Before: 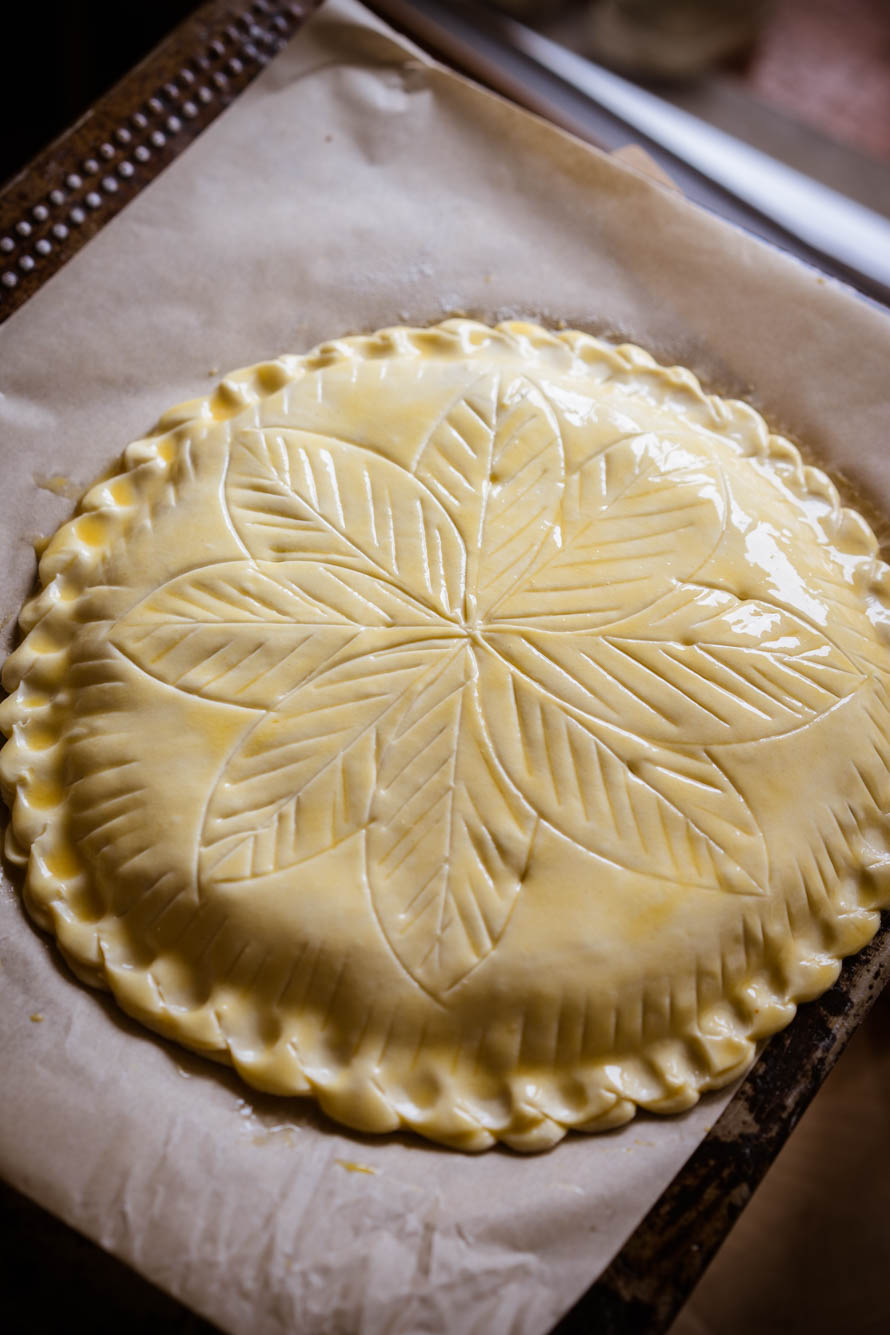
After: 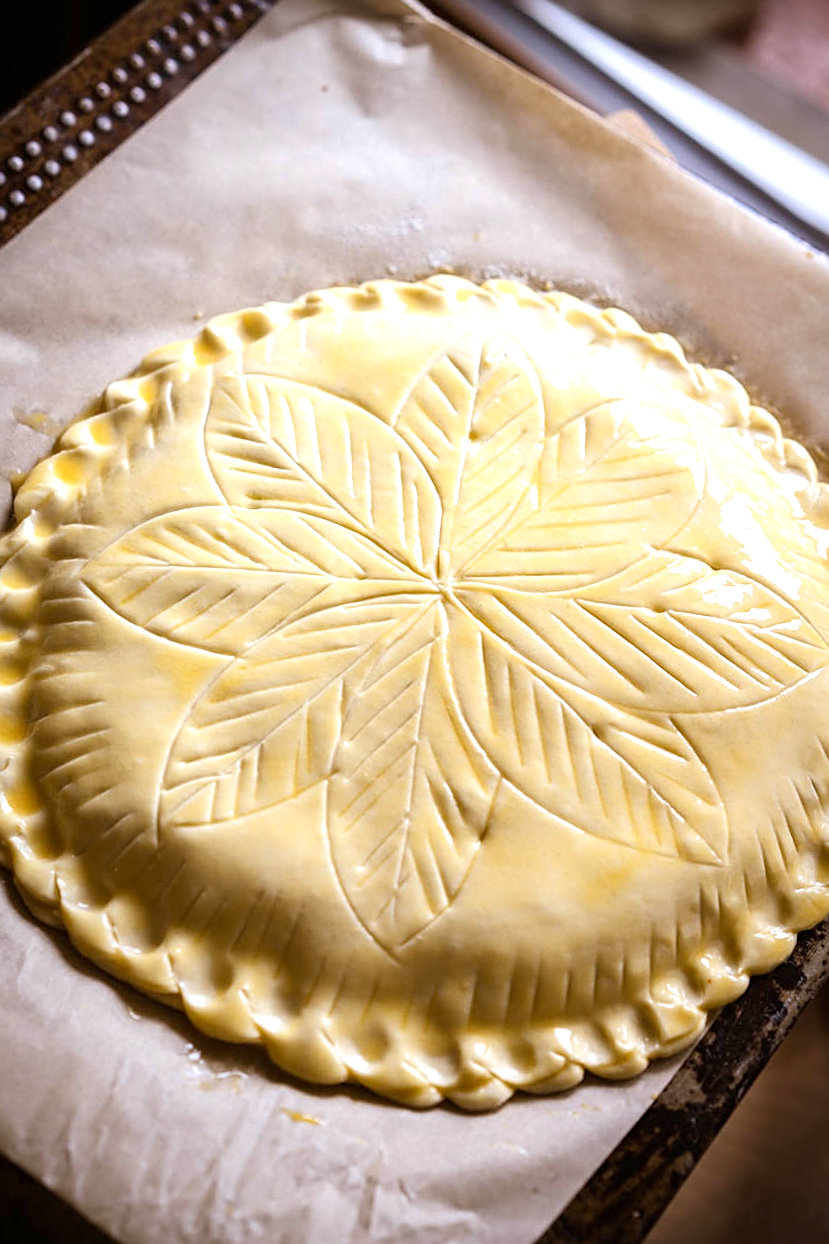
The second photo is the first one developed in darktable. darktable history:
sharpen: on, module defaults
crop and rotate: angle -2.82°
exposure: exposure 0.703 EV, compensate exposure bias true, compensate highlight preservation false
